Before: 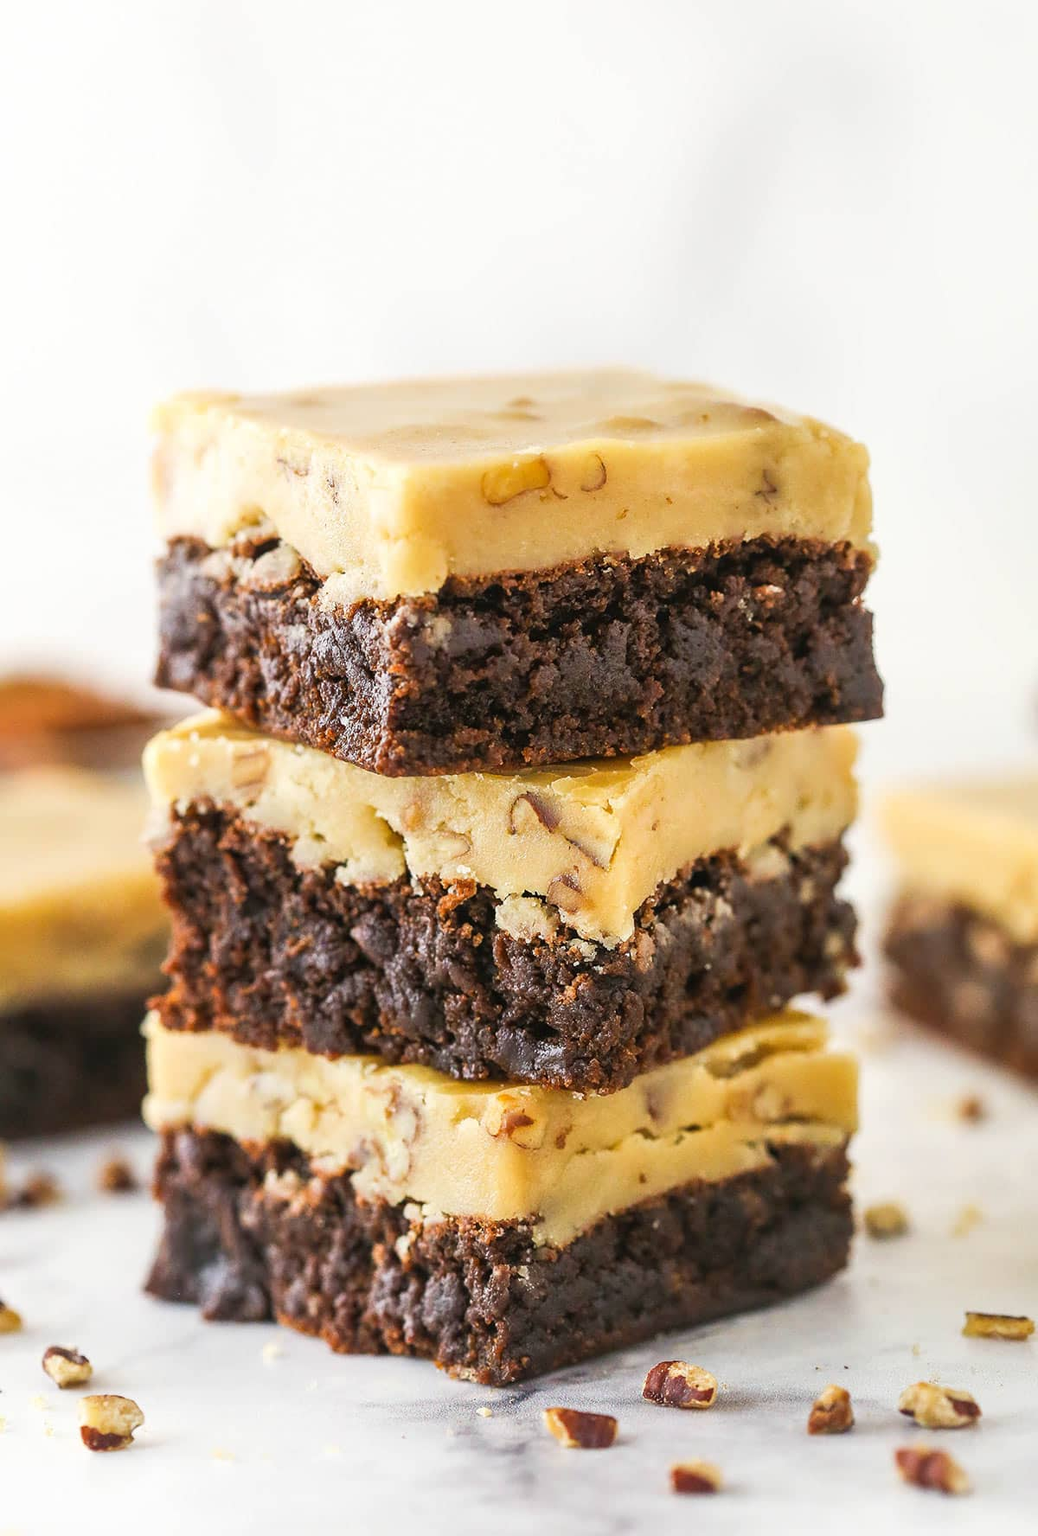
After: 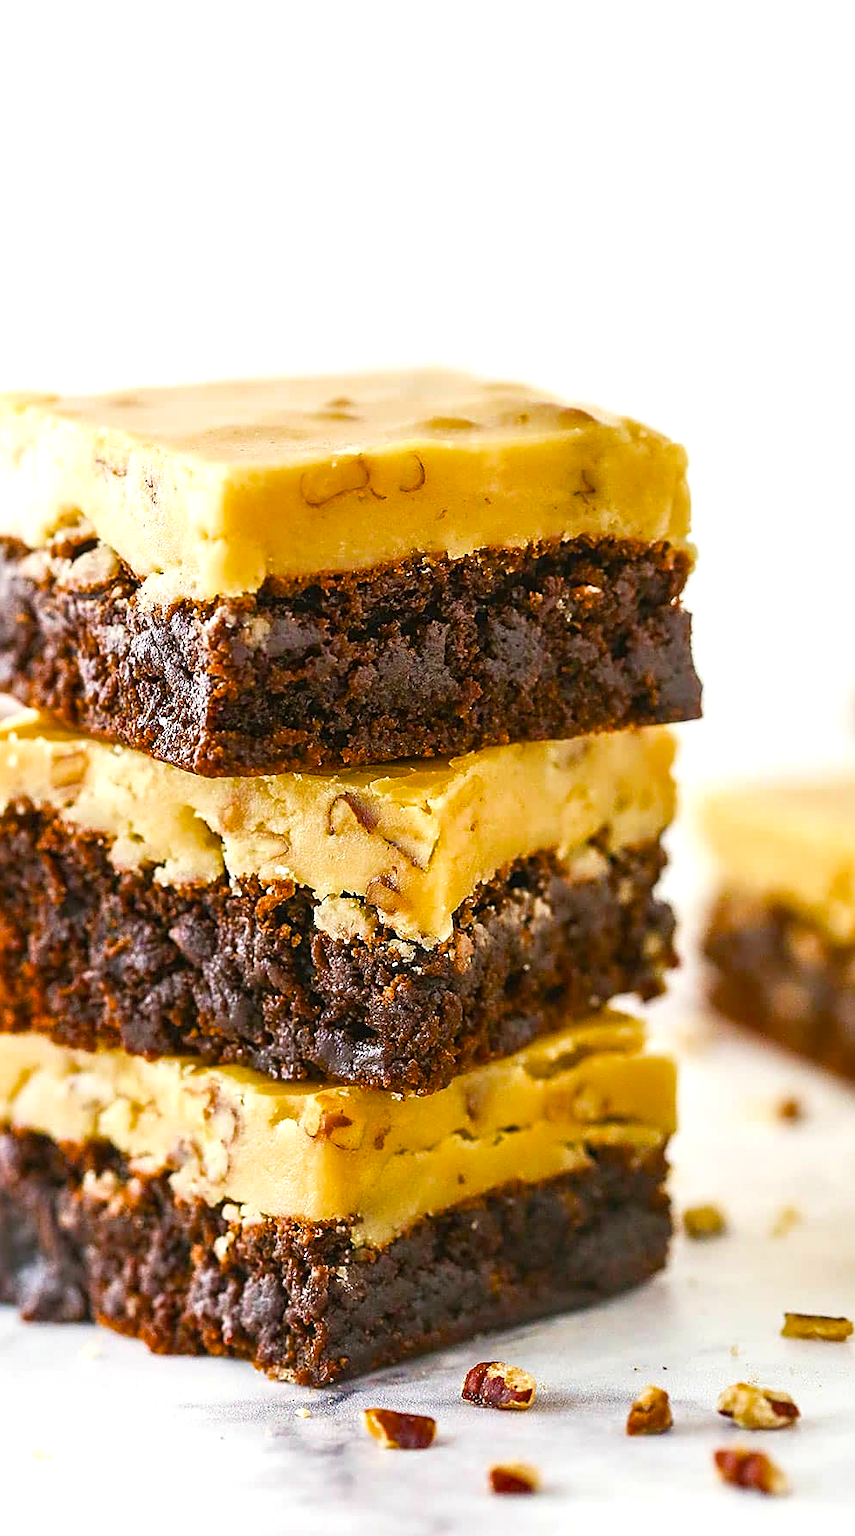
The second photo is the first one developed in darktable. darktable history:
crop: left 17.512%, bottom 0.016%
color balance rgb: shadows lift › chroma 0.91%, shadows lift › hue 113.03°, power › hue 329.02°, linear chroma grading › shadows 15.77%, perceptual saturation grading › global saturation 25.071%, saturation formula JzAzBz (2021)
exposure: exposure 0.296 EV, compensate highlight preservation false
sharpen: on, module defaults
